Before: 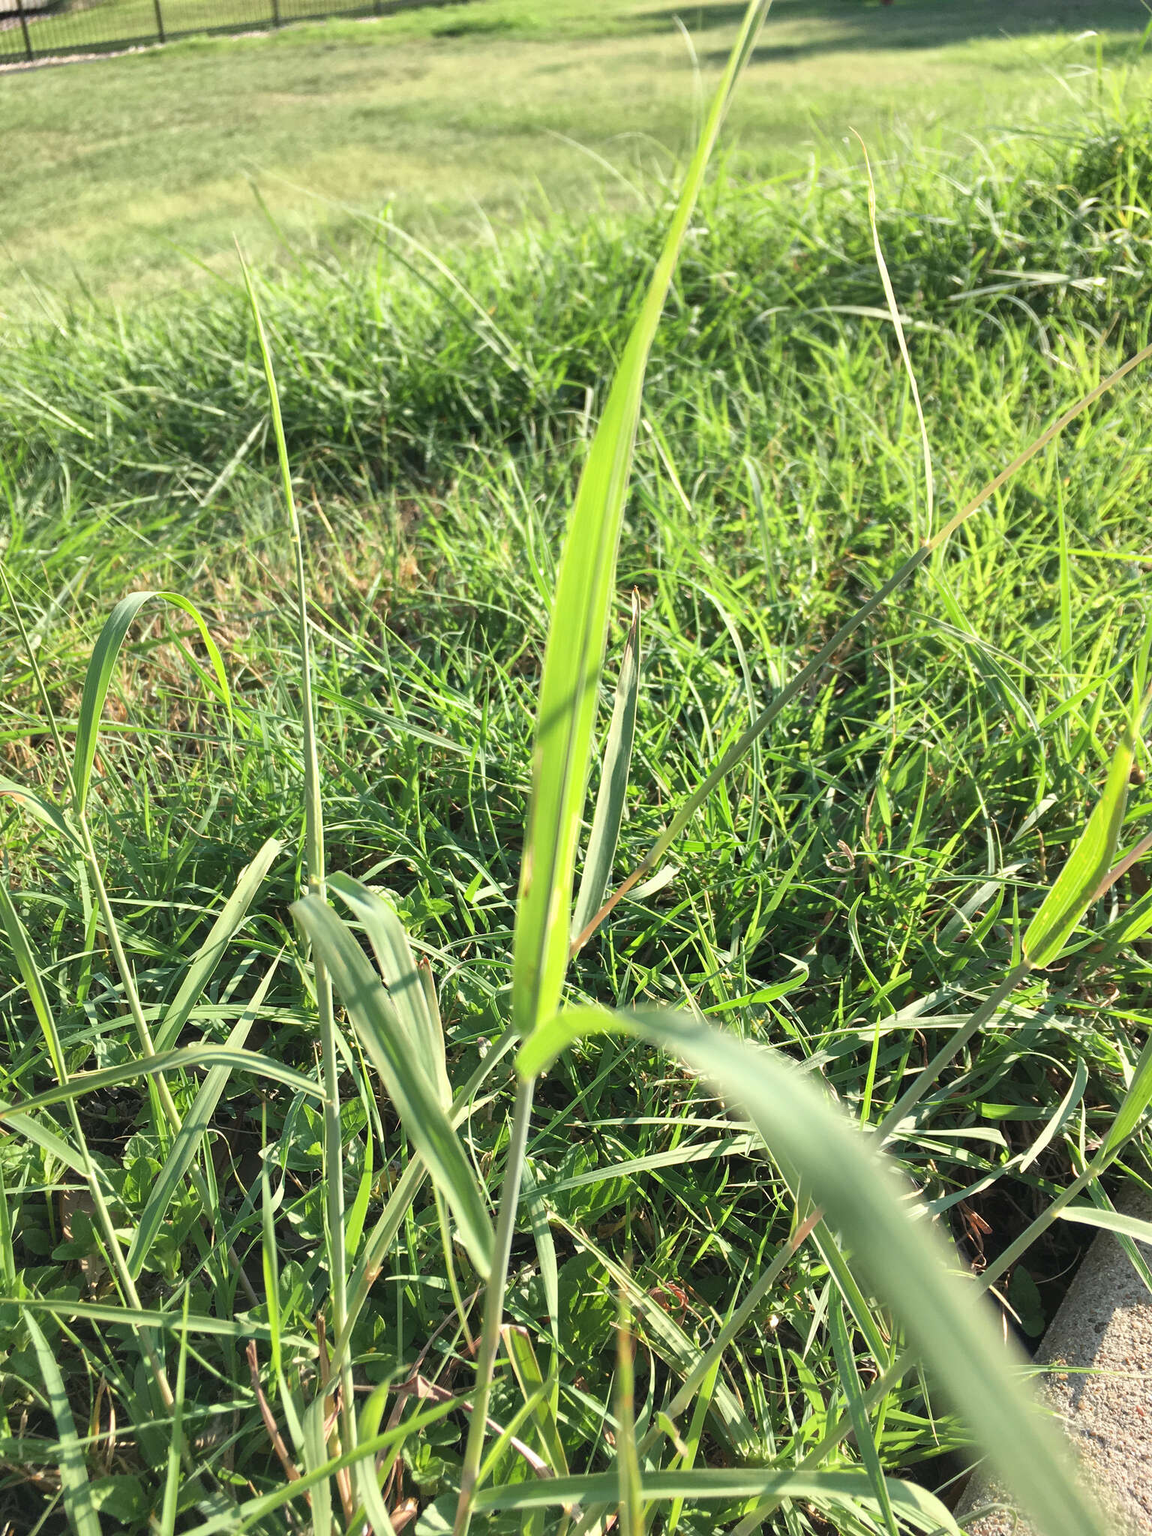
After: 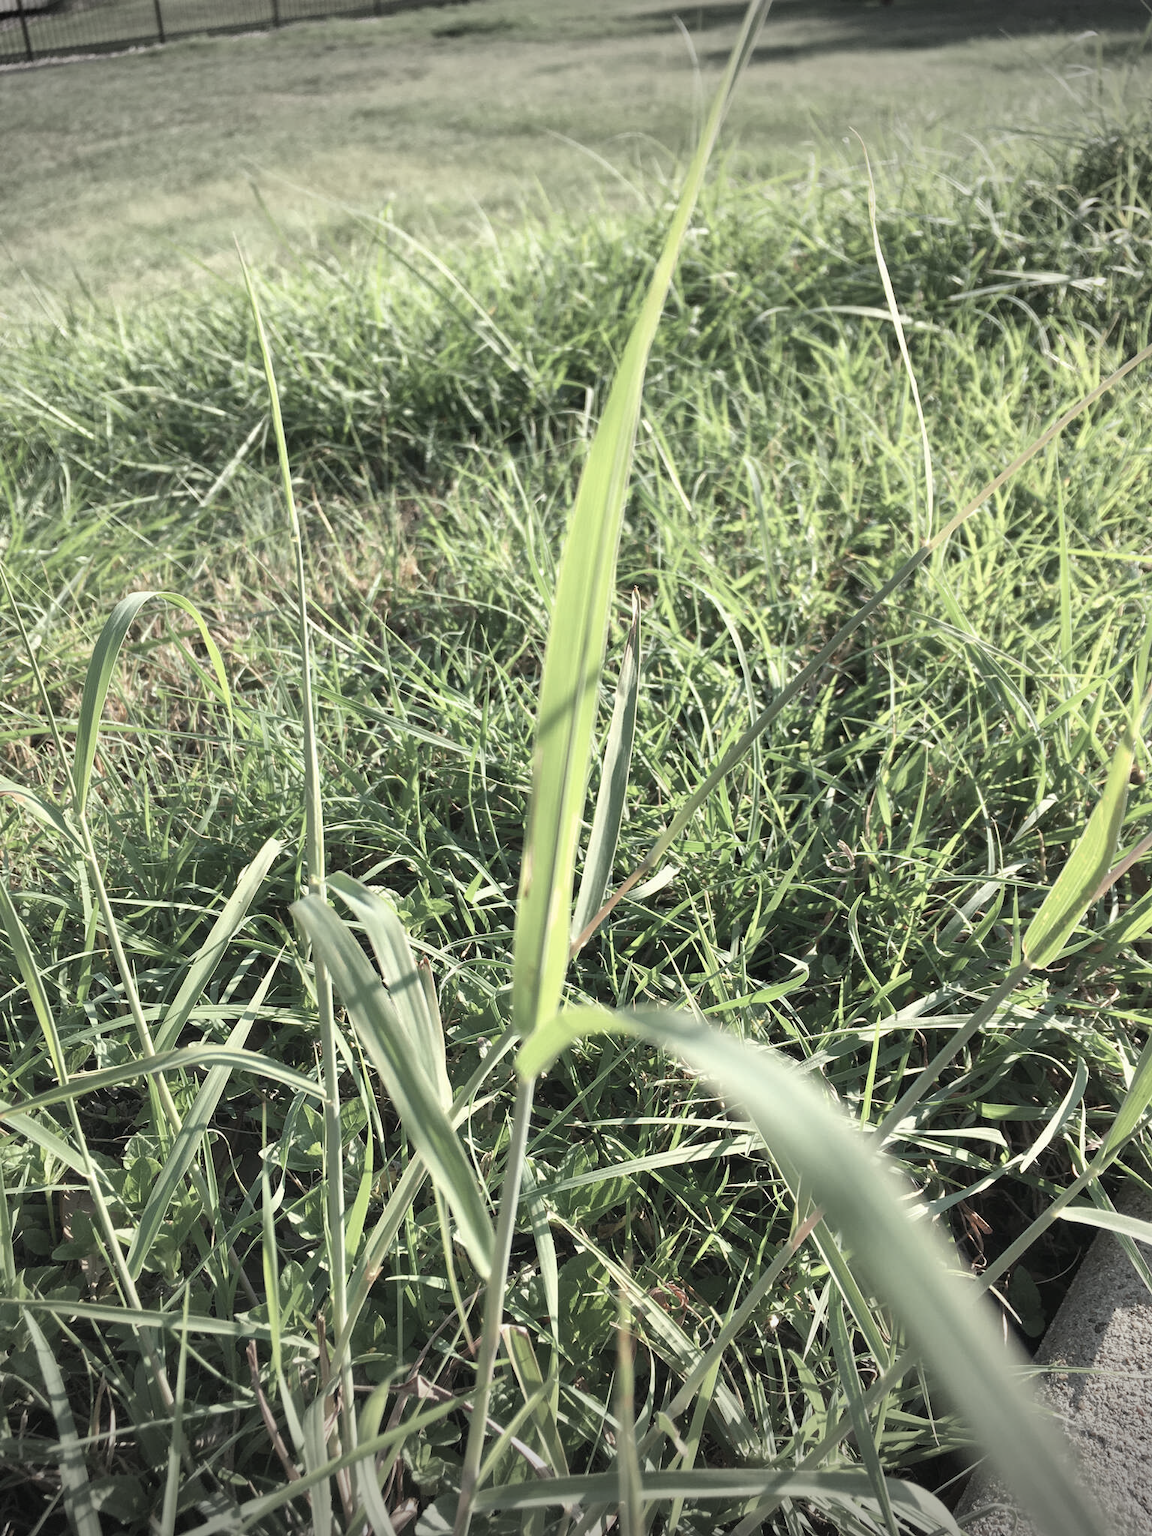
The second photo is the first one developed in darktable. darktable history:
vignetting: fall-off start 100.87%, brightness -0.575, width/height ratio 1.306
color correction: highlights b* -0.034, saturation 0.522
